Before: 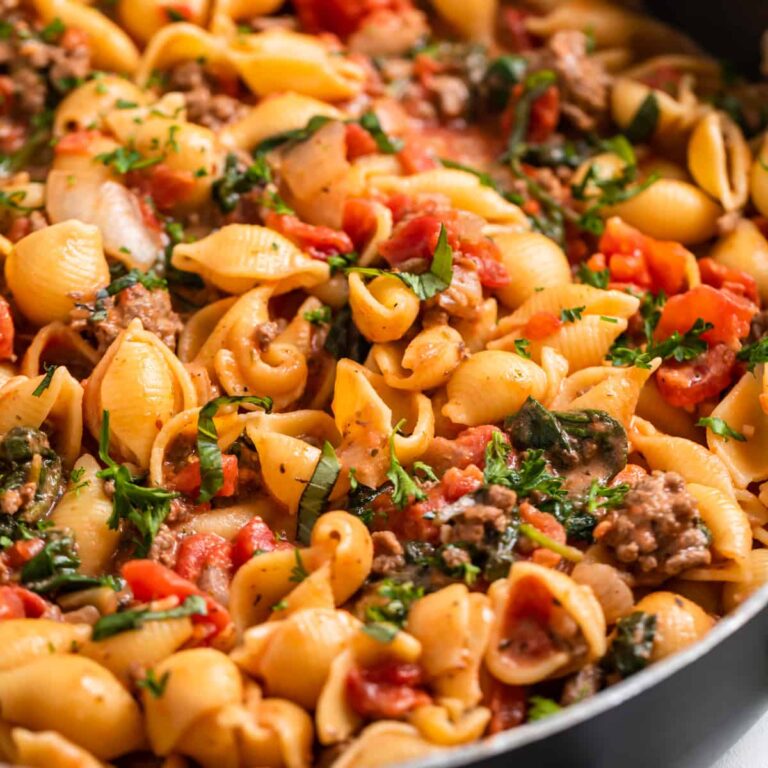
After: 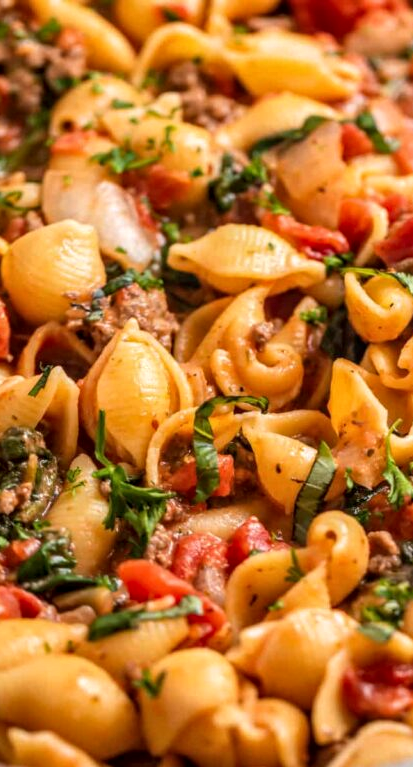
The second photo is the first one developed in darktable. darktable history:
crop: left 0.587%, right 45.588%, bottom 0.086%
local contrast: on, module defaults
